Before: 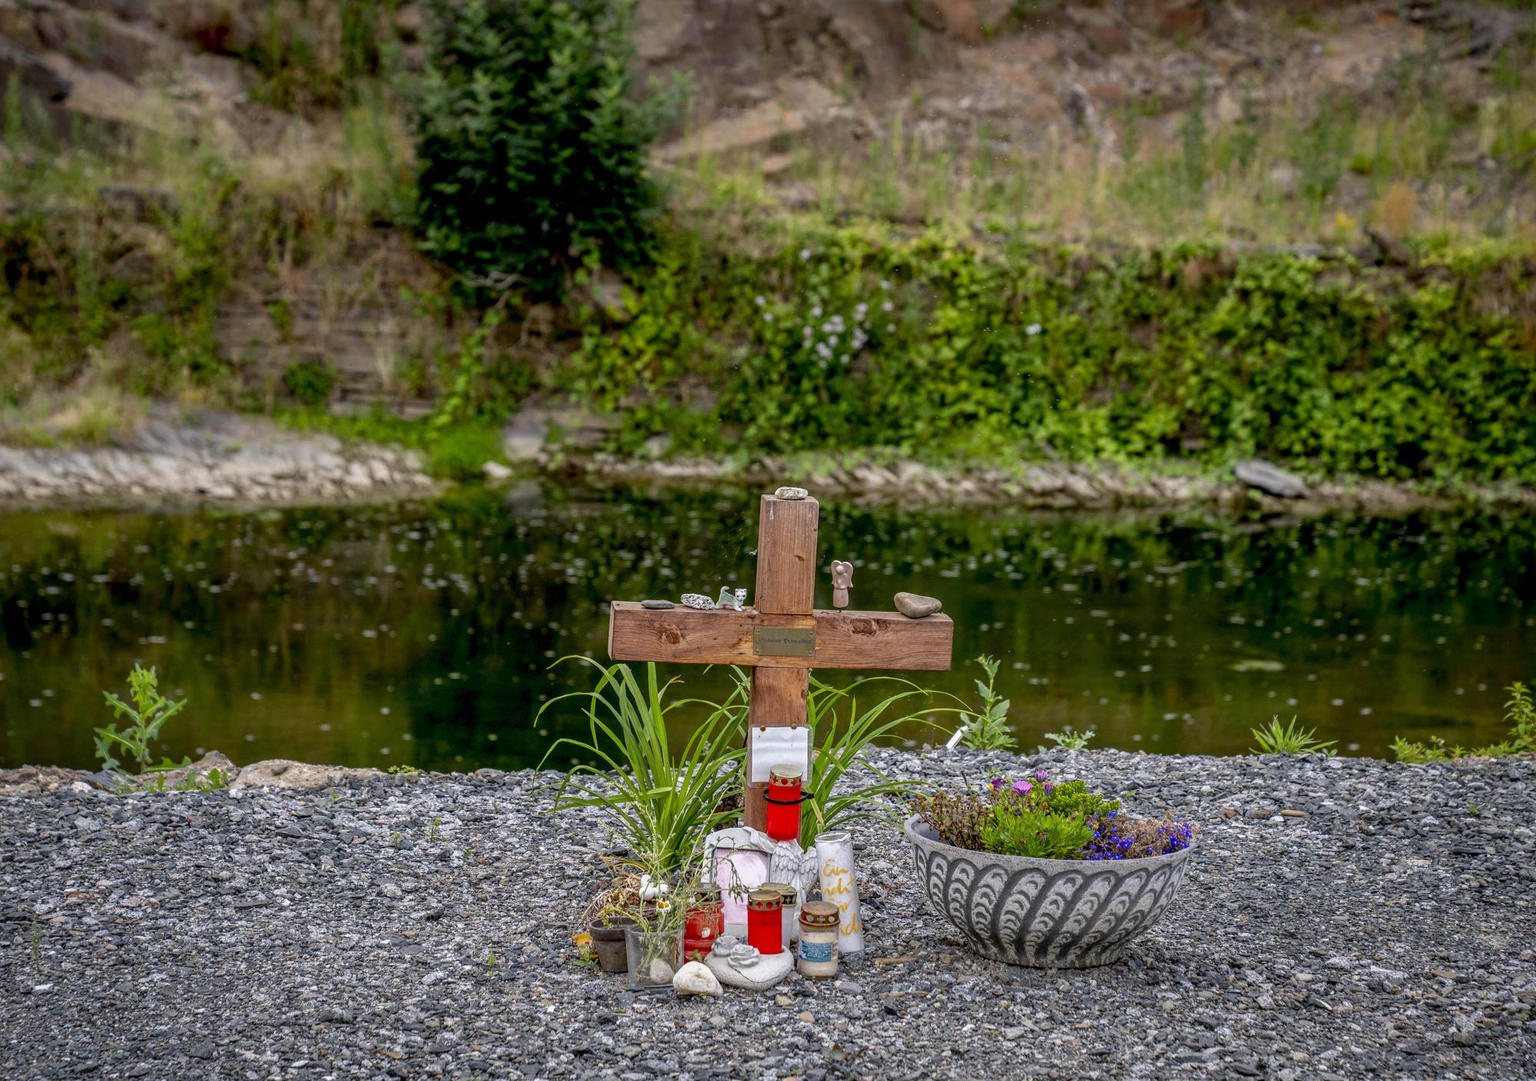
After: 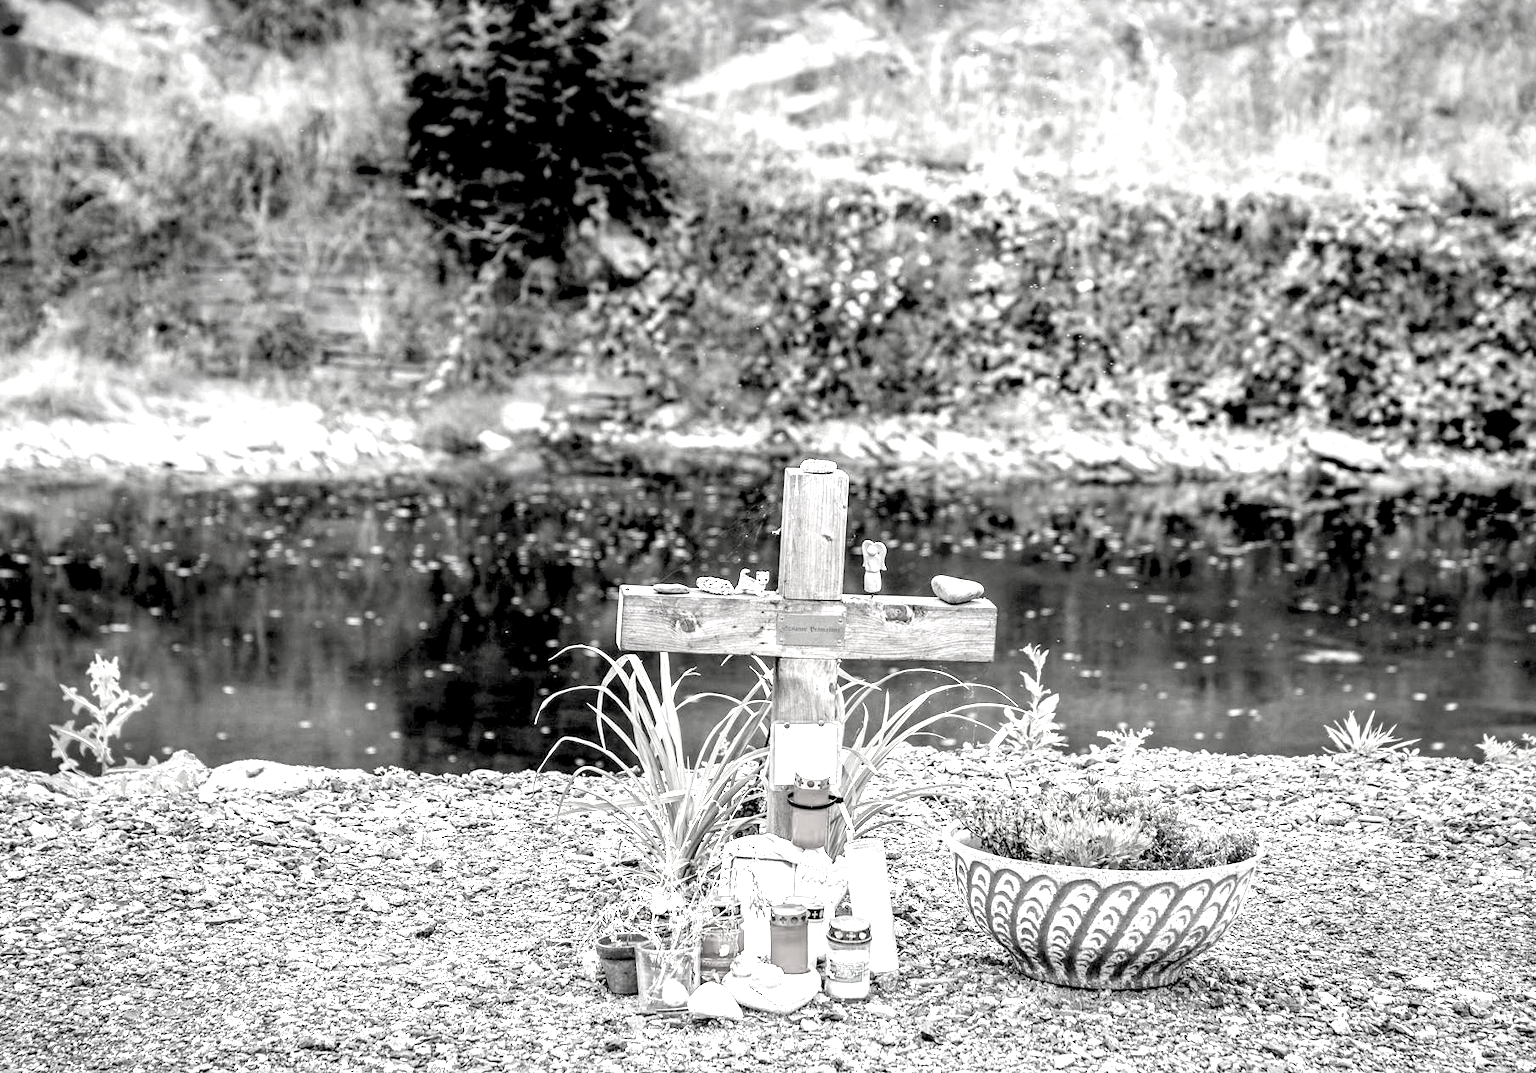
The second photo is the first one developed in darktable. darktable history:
crop: left 3.164%, top 6.523%, right 6.002%, bottom 3.321%
exposure: black level correction 0.005, exposure 2.069 EV, compensate exposure bias true, compensate highlight preservation false
contrast brightness saturation: saturation -0.986
